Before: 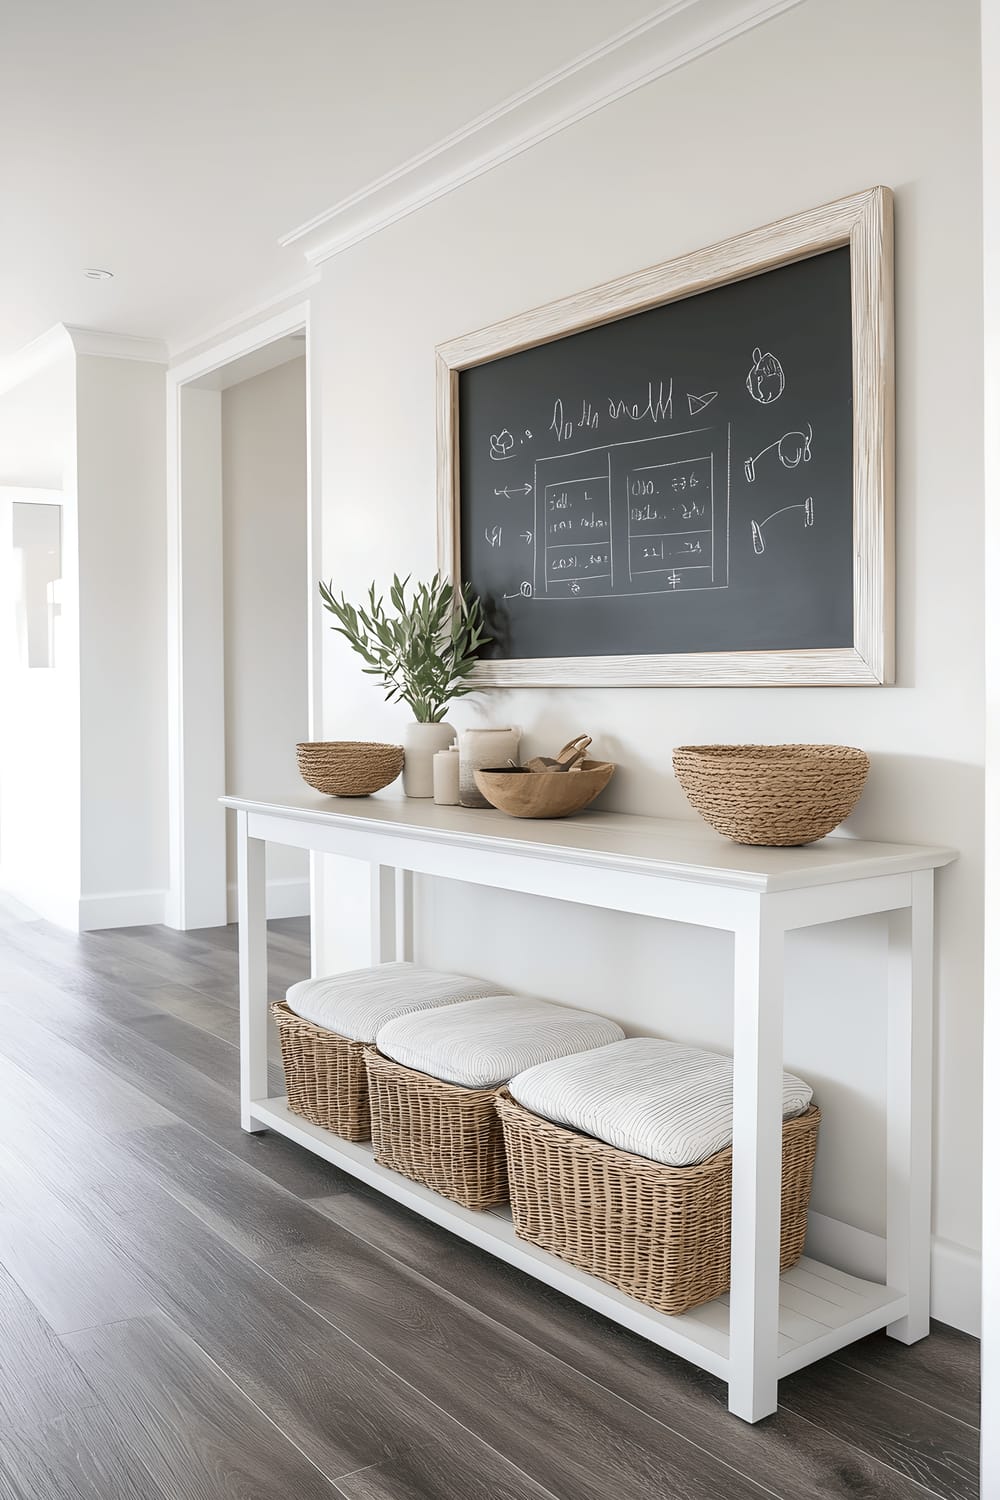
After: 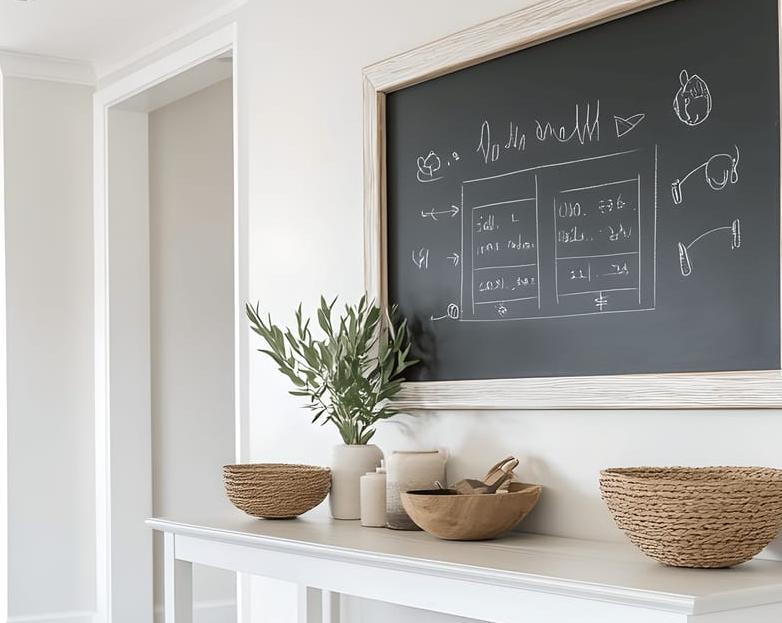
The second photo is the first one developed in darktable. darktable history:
crop: left 7.301%, top 18.577%, right 14.414%, bottom 39.869%
